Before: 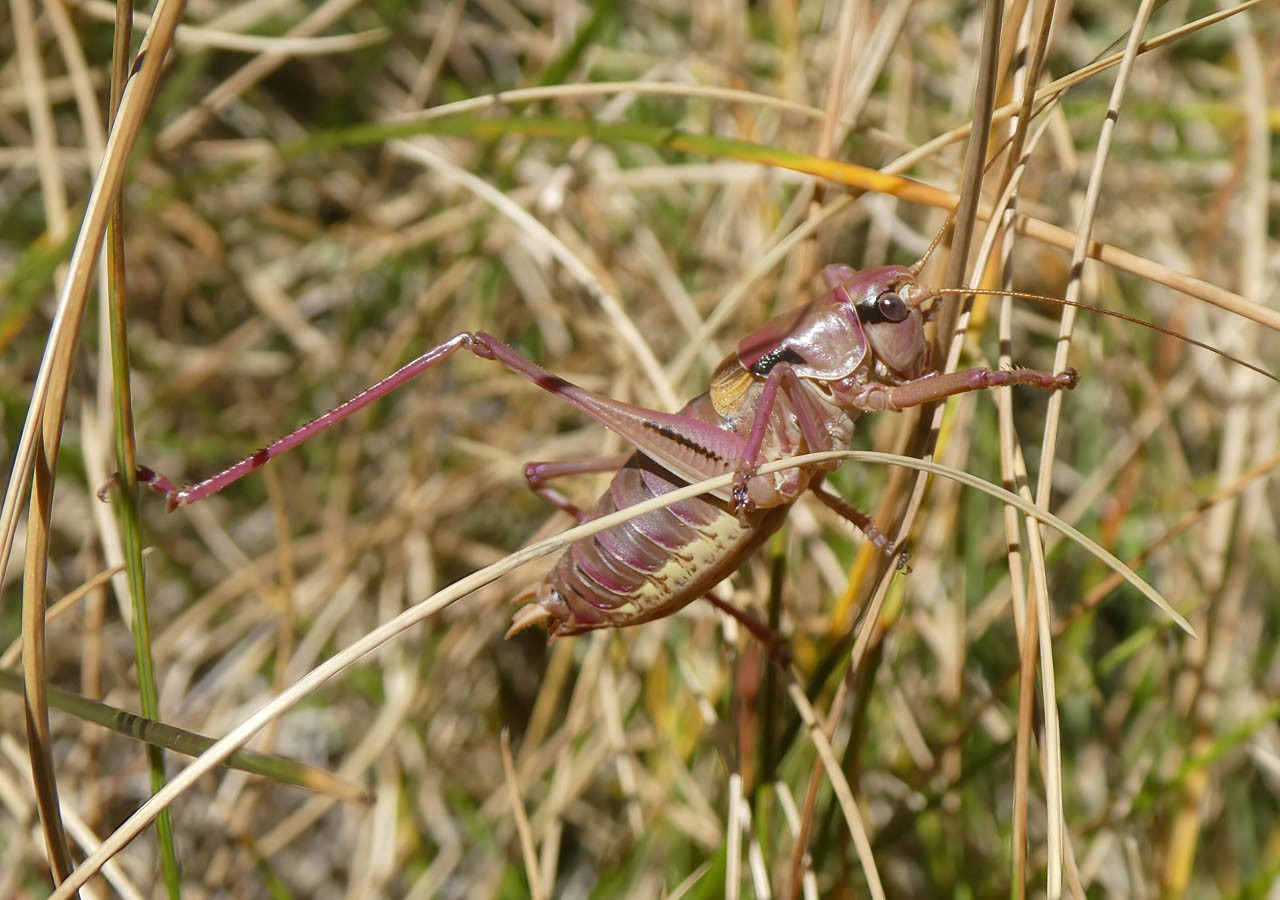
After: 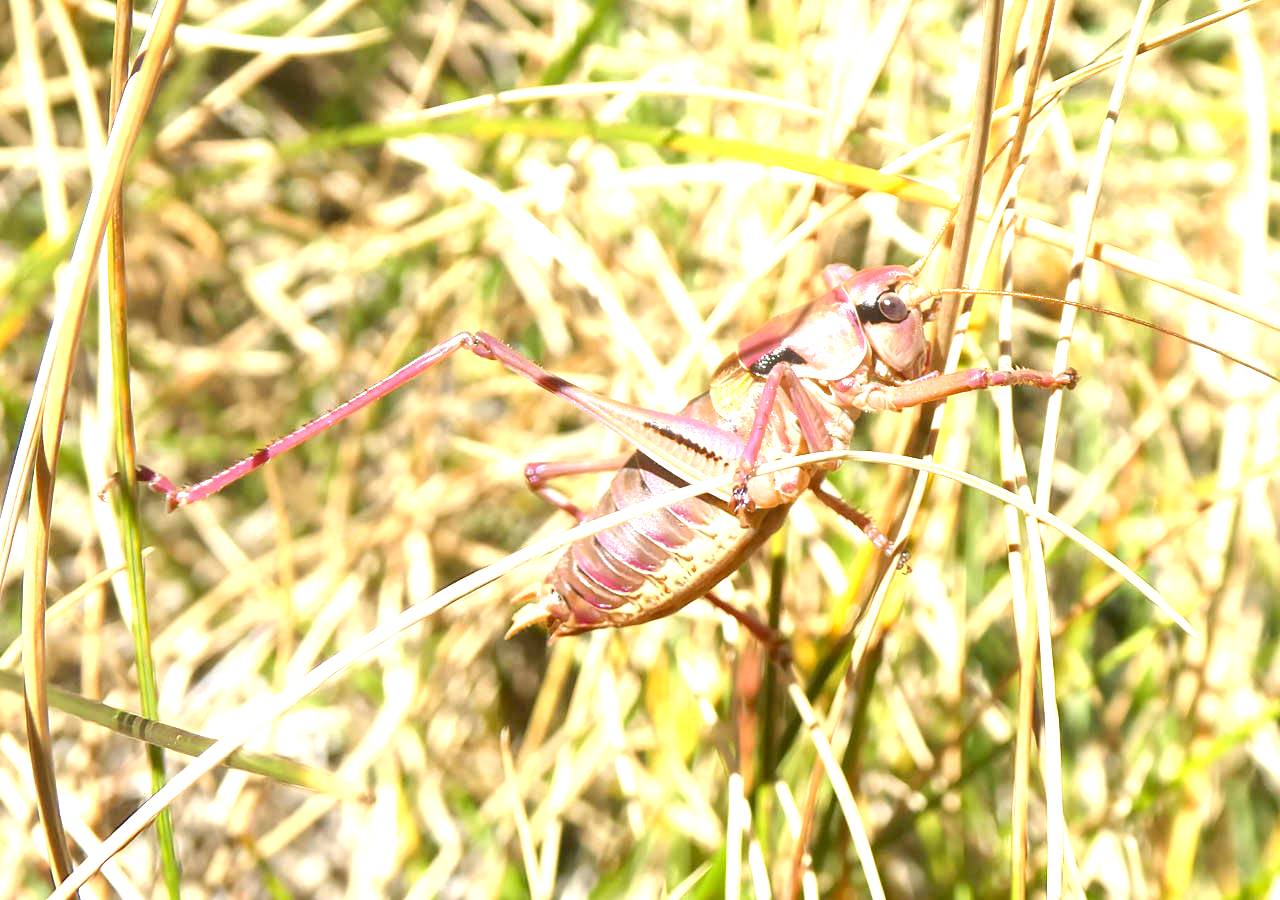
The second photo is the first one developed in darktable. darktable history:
exposure: black level correction 0.001, exposure 1.862 EV, compensate exposure bias true, compensate highlight preservation false
